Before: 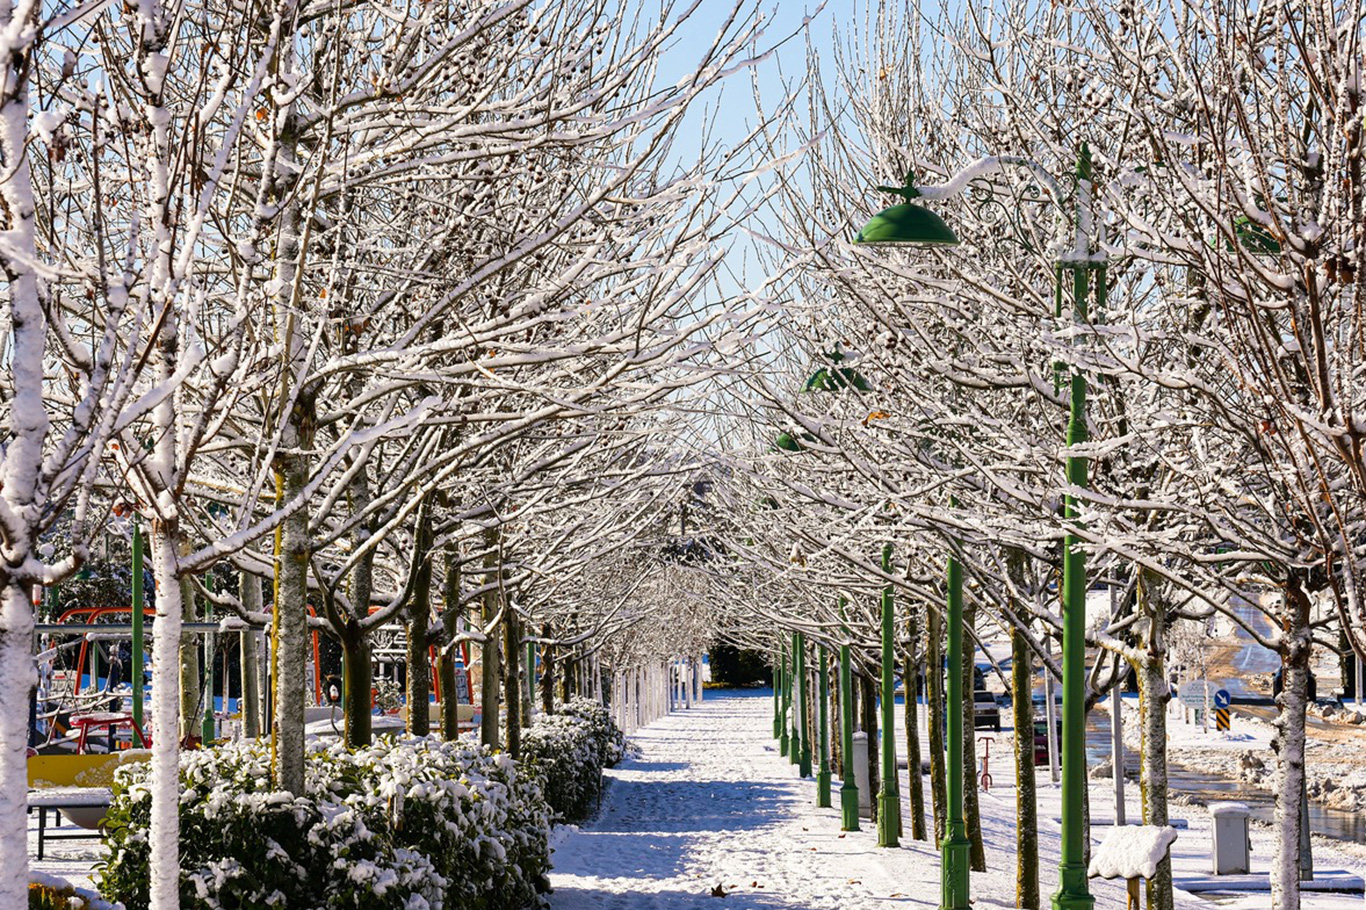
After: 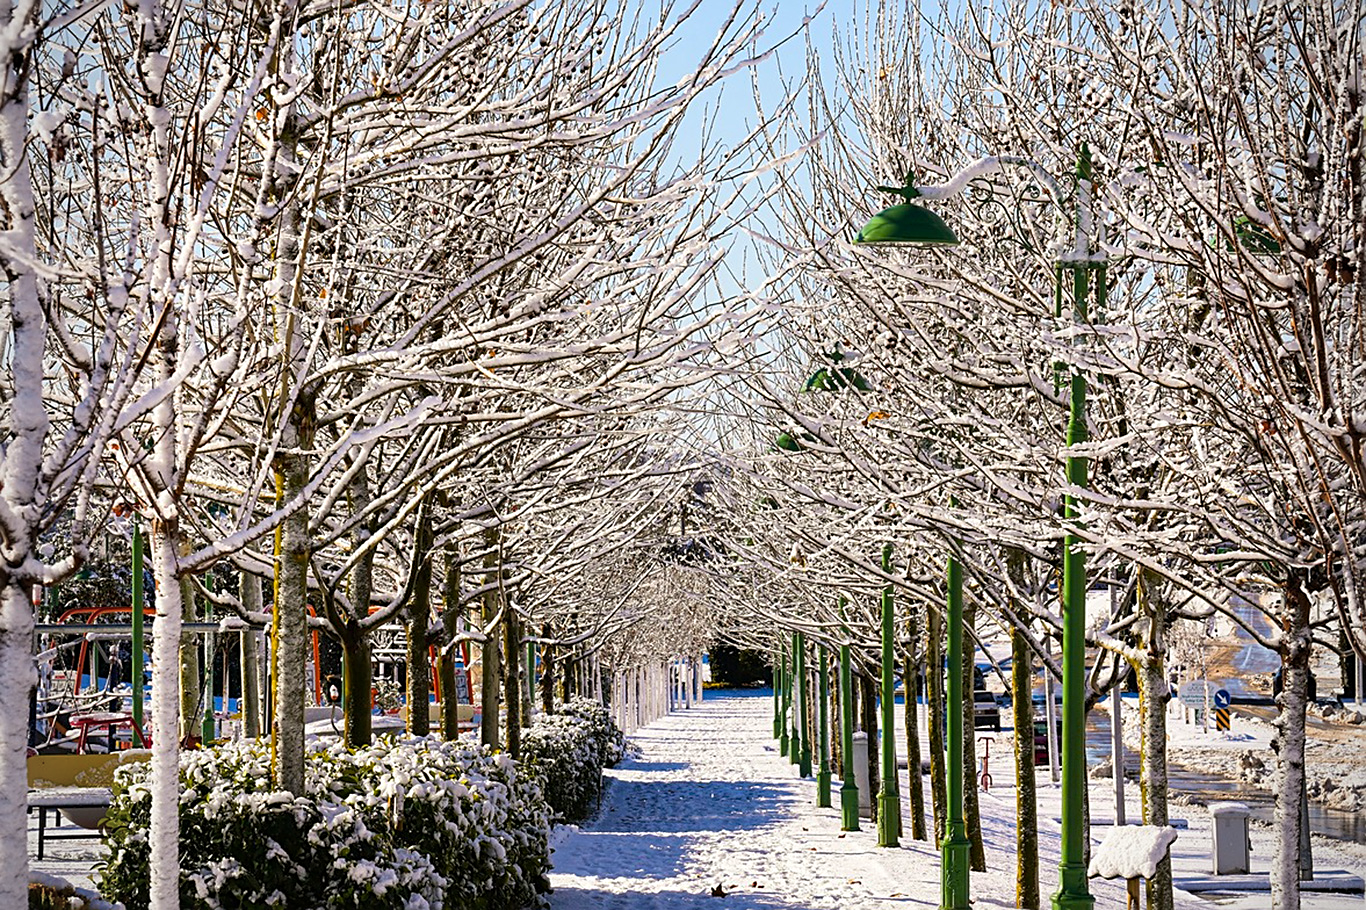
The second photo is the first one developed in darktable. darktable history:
sharpen: on, module defaults
vignetting: unbound false
color balance rgb: power › chroma 0.225%, power › hue 61.6°, perceptual saturation grading › global saturation 9.957%, global vibrance 20%
